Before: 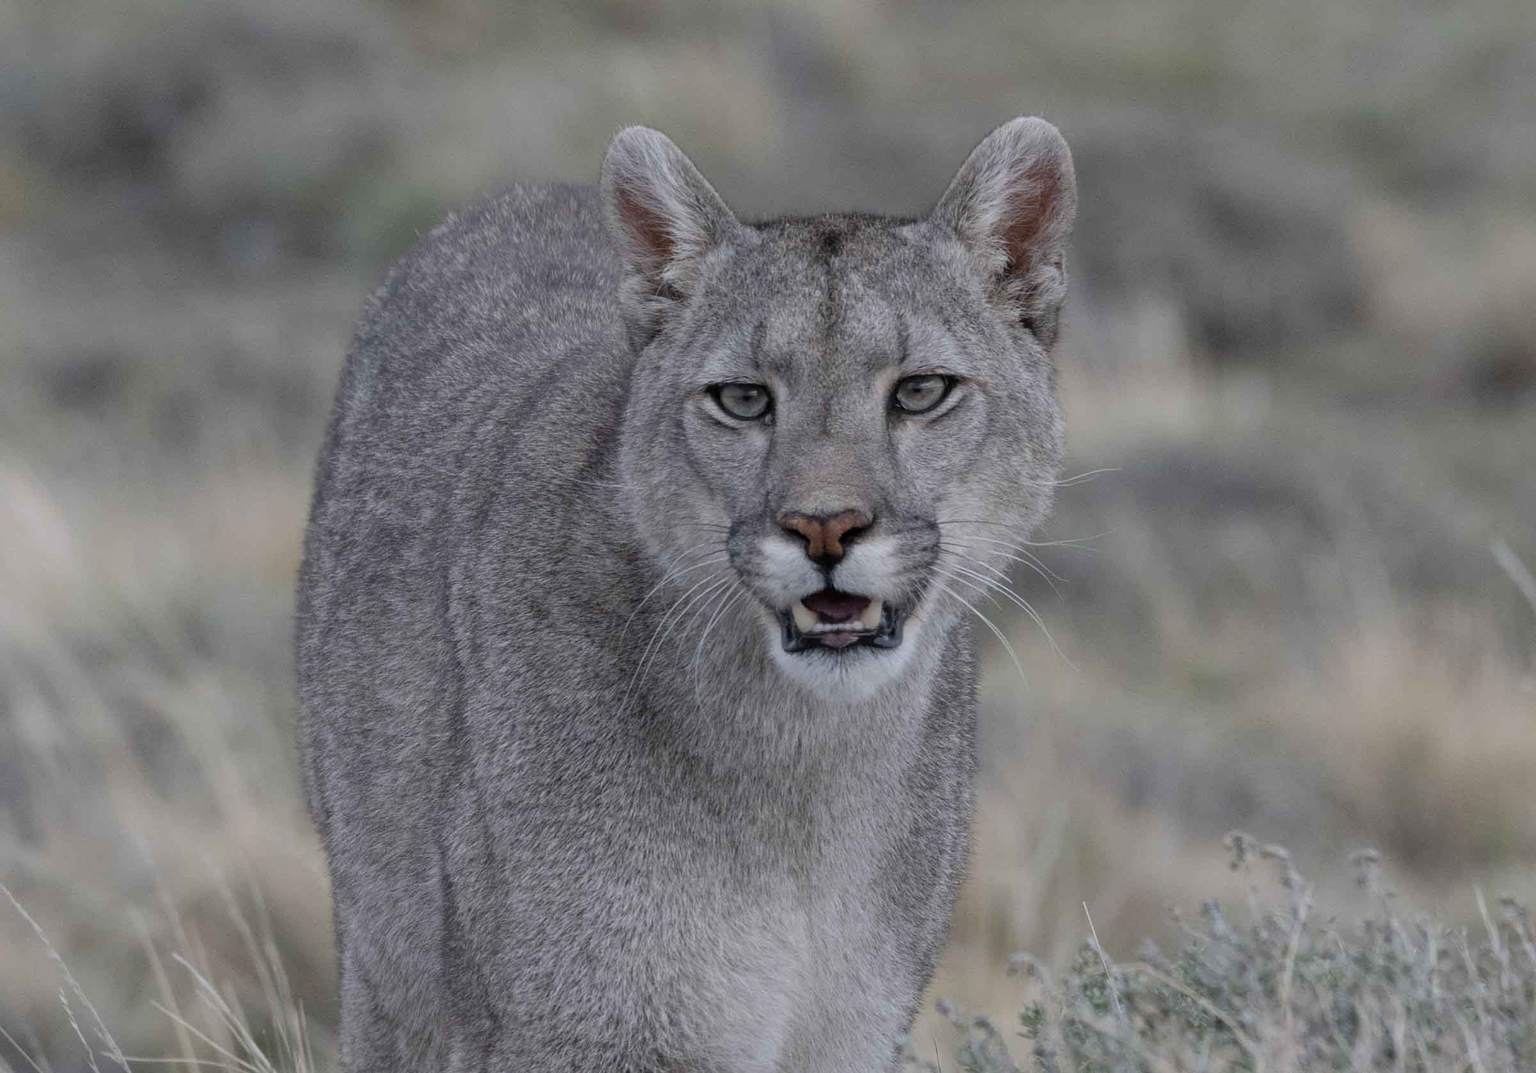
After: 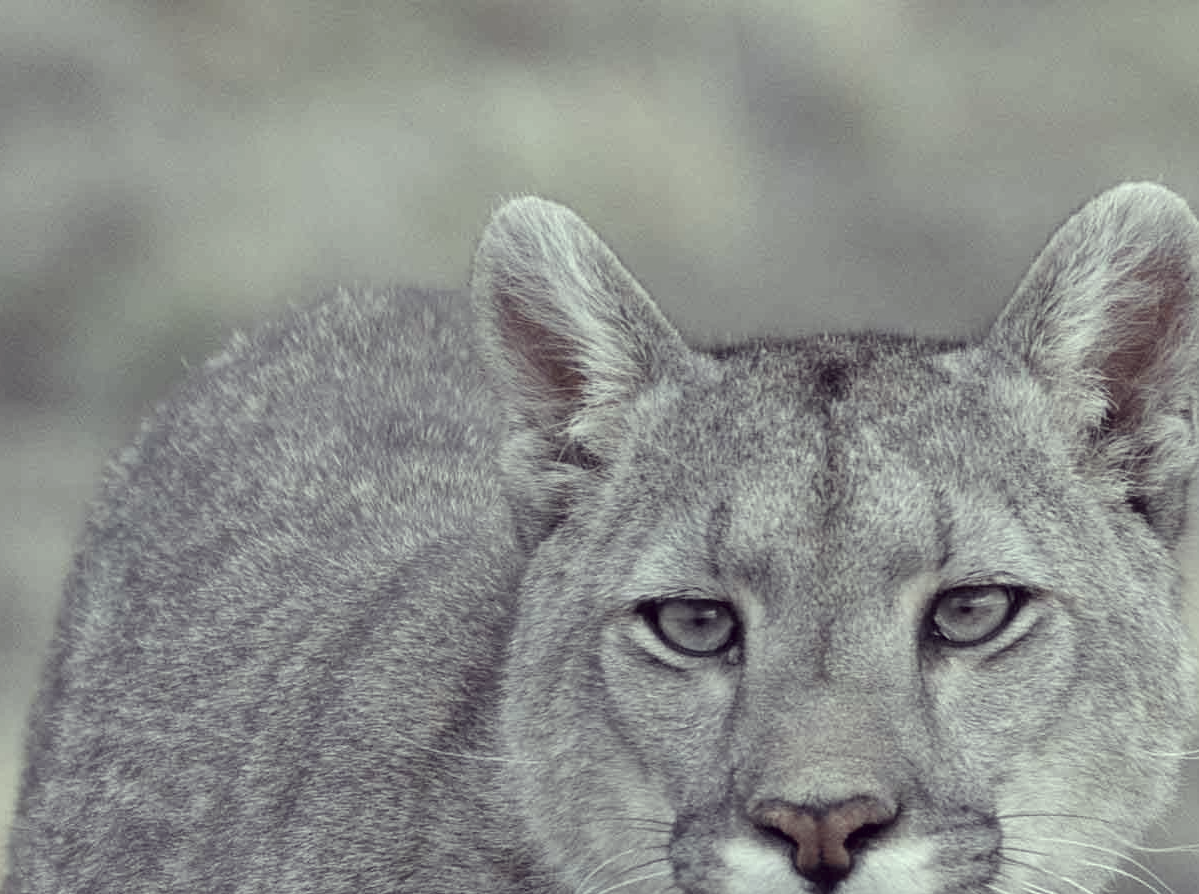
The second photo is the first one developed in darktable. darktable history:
exposure: black level correction 0, exposure 0.696 EV, compensate exposure bias true, compensate highlight preservation false
crop: left 19.463%, right 30.537%, bottom 46.643%
color correction: highlights a* -20.53, highlights b* 20.88, shadows a* 19.76, shadows b* -19.81, saturation 0.451
